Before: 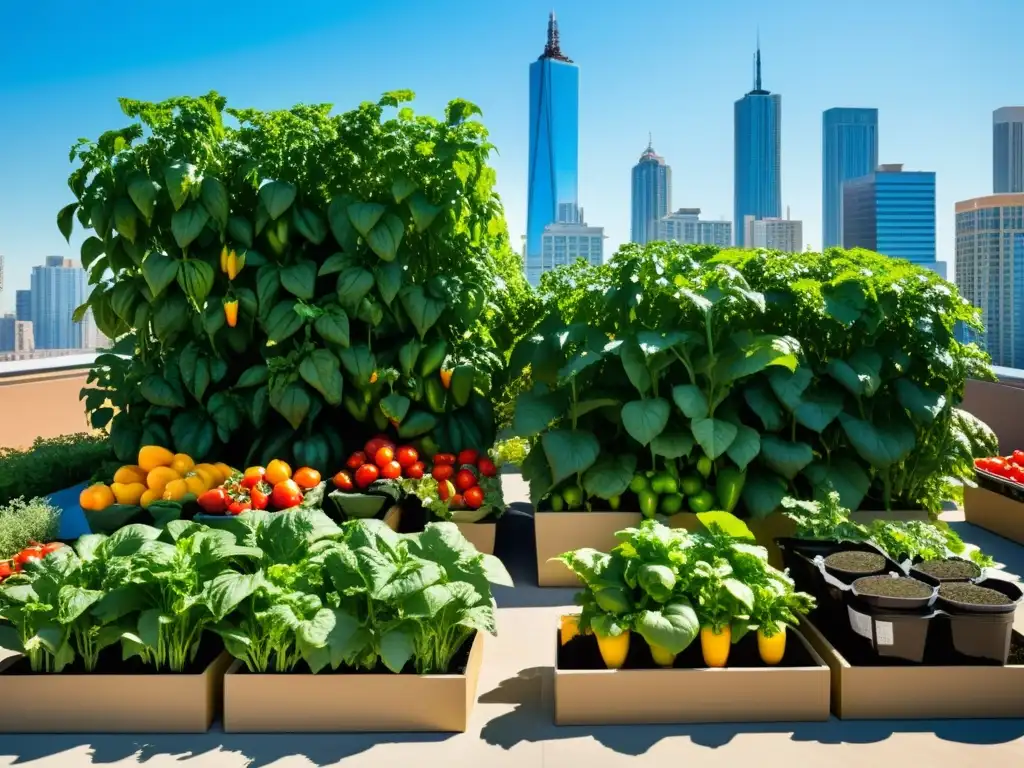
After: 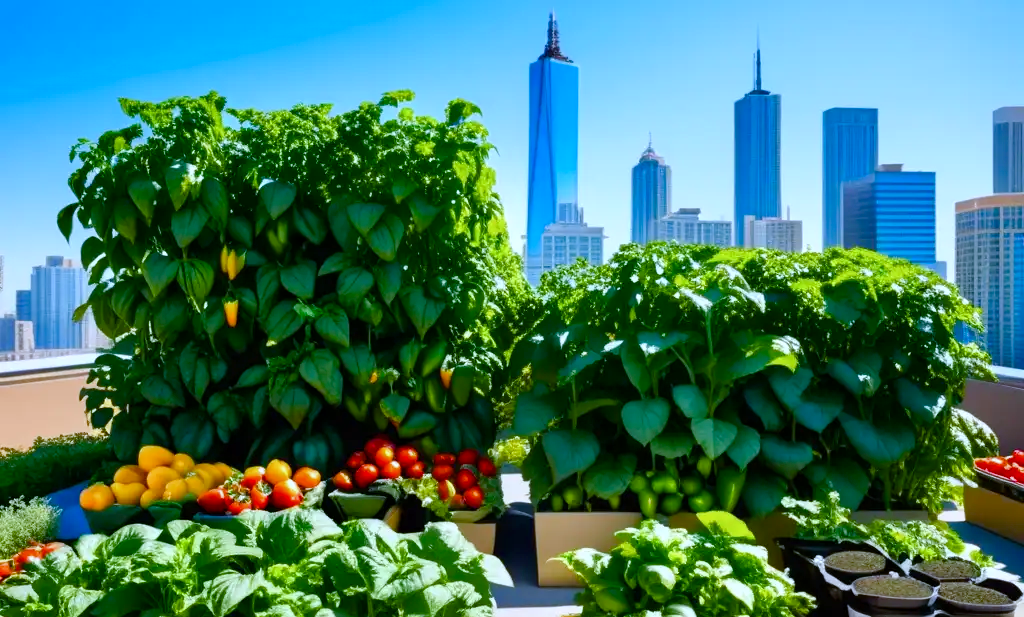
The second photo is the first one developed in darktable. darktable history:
crop: bottom 19.644%
white balance: red 0.948, green 1.02, blue 1.176
color balance rgb: perceptual saturation grading › global saturation 20%, perceptual saturation grading › highlights -25%, perceptual saturation grading › shadows 50%
